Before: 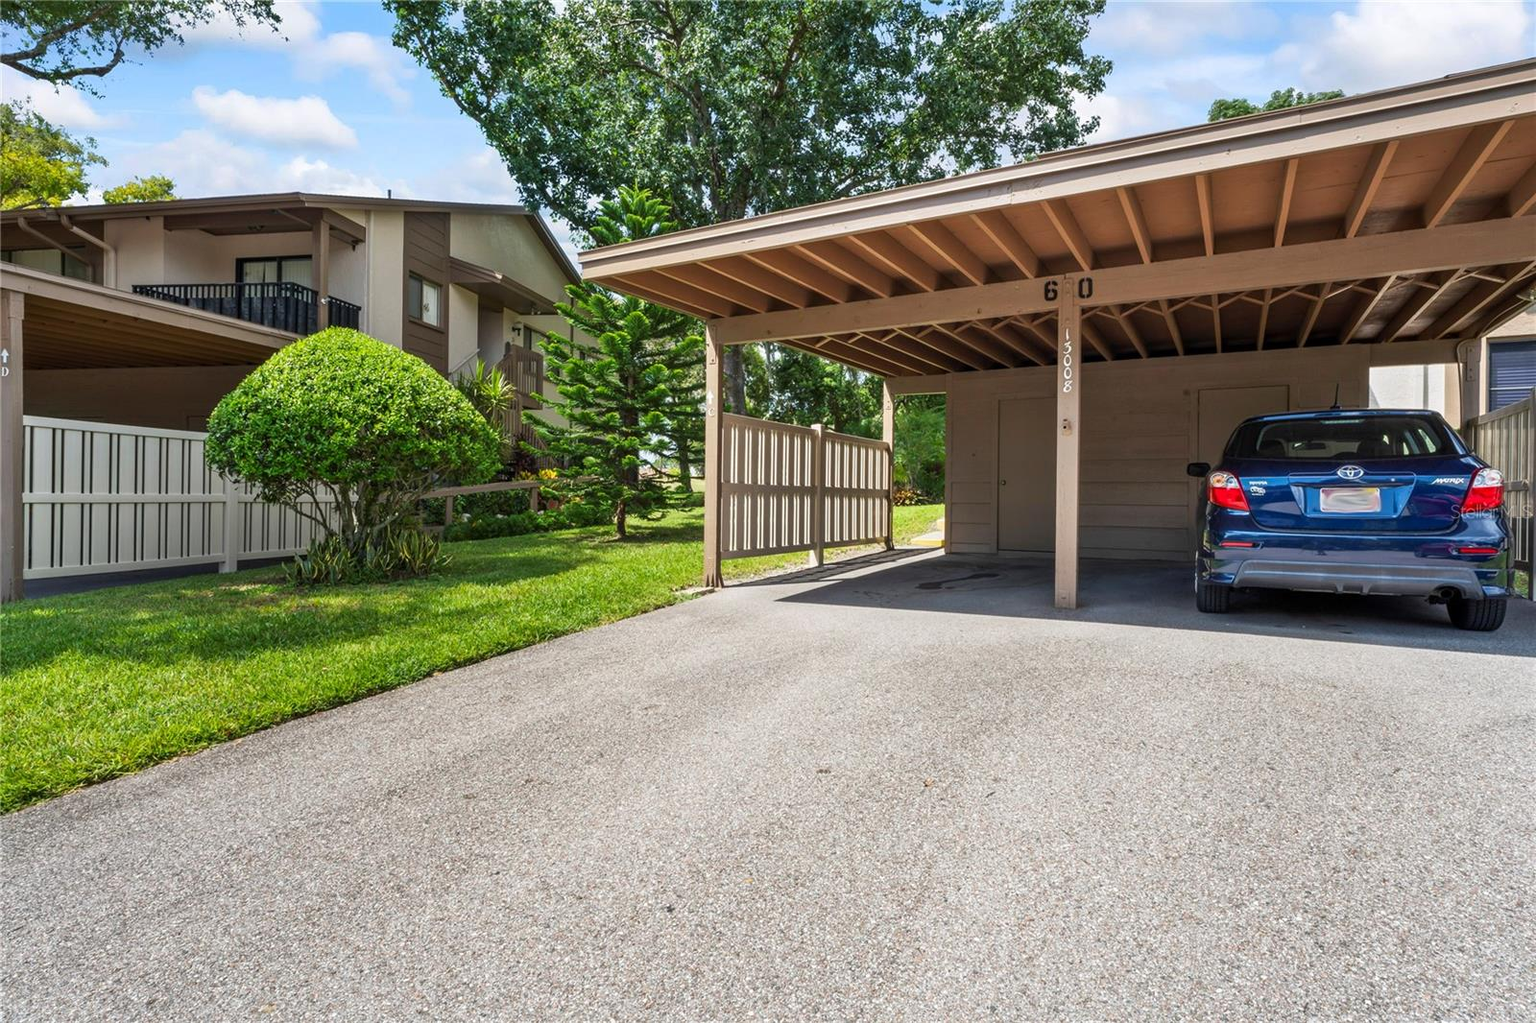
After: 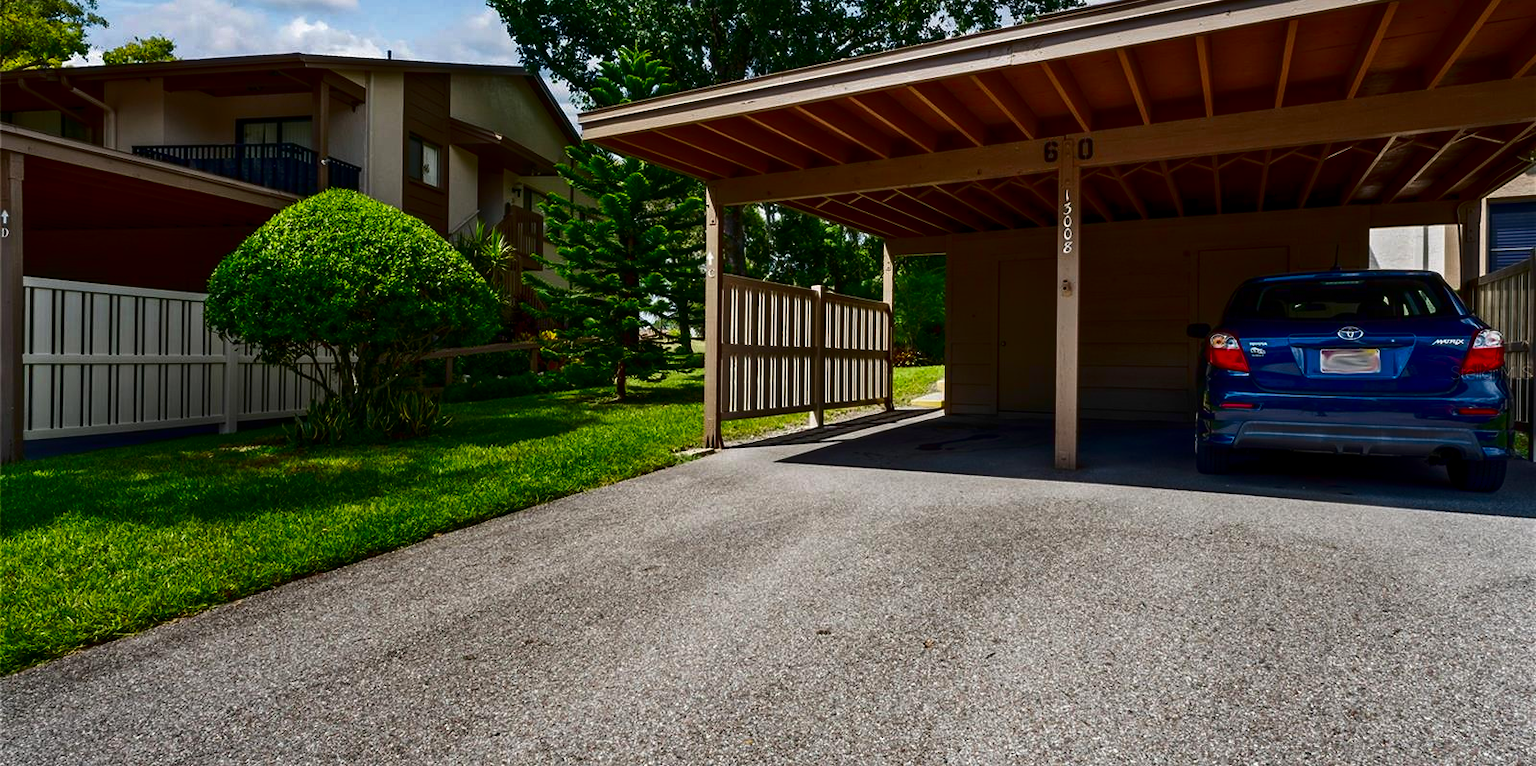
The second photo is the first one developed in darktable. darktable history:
crop: top 13.681%, bottom 11.445%
contrast brightness saturation: contrast 0.085, brightness -0.602, saturation 0.174
tone equalizer: edges refinement/feathering 500, mask exposure compensation -1.57 EV, preserve details no
